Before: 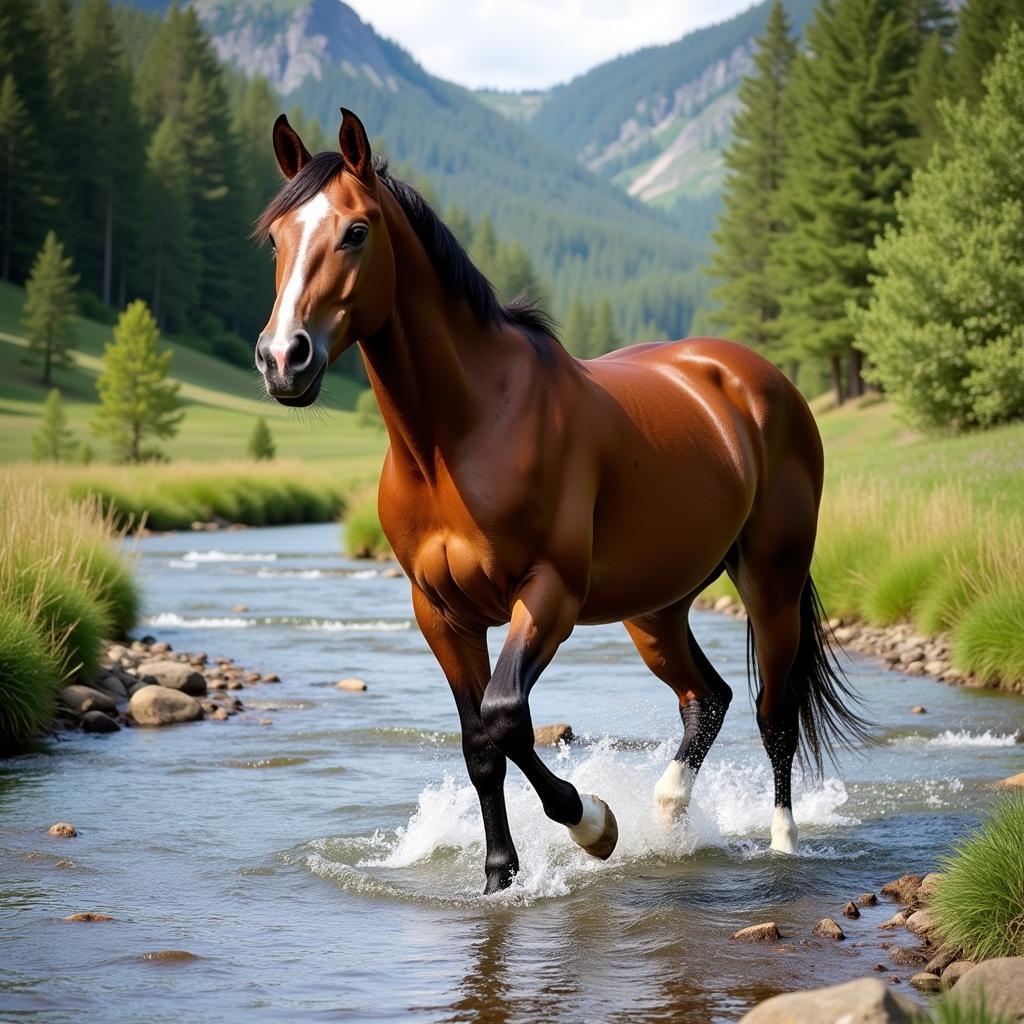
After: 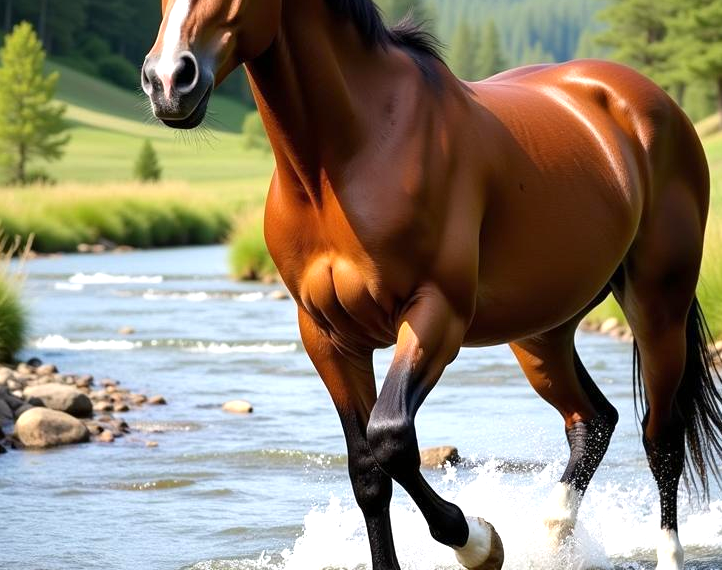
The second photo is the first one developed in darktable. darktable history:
exposure: exposure 0.558 EV, compensate highlight preservation false
crop: left 11.168%, top 27.212%, right 18.293%, bottom 17.113%
